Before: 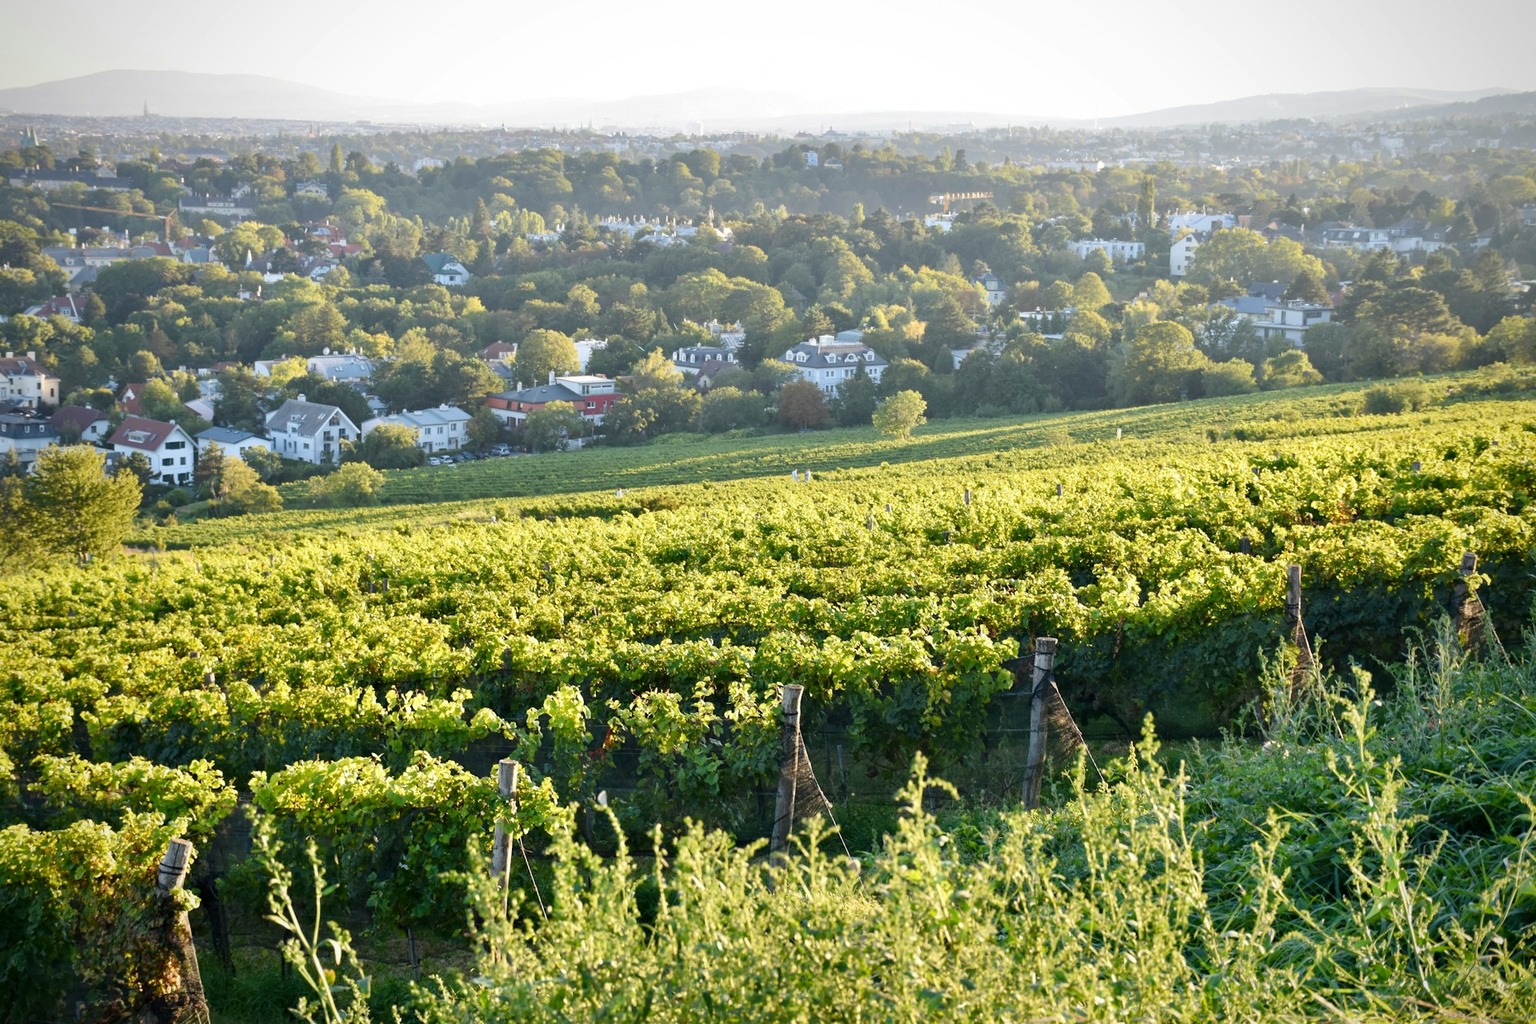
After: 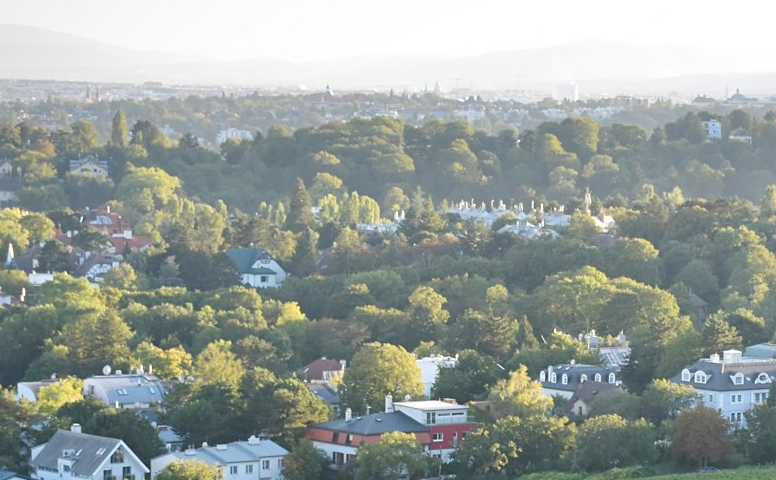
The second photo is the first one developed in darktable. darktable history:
crop: left 15.702%, top 5.43%, right 43.876%, bottom 57.038%
sharpen: amount 0.208
